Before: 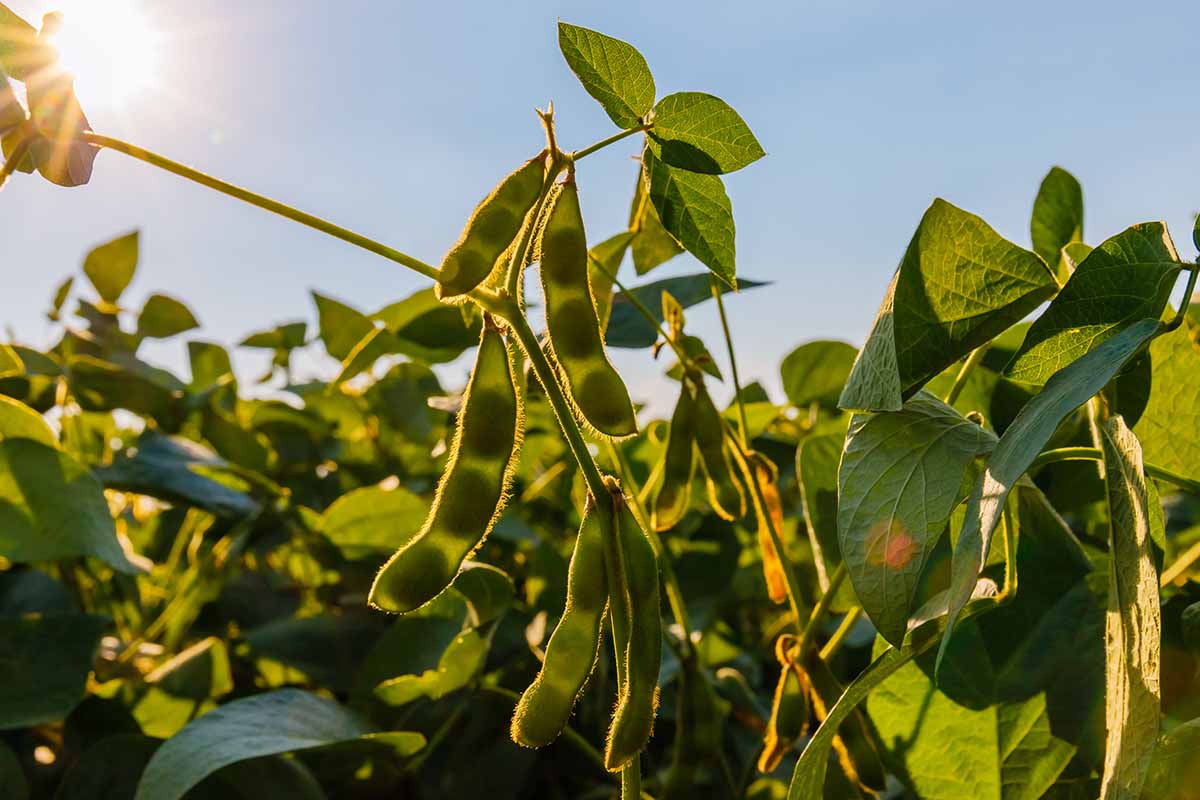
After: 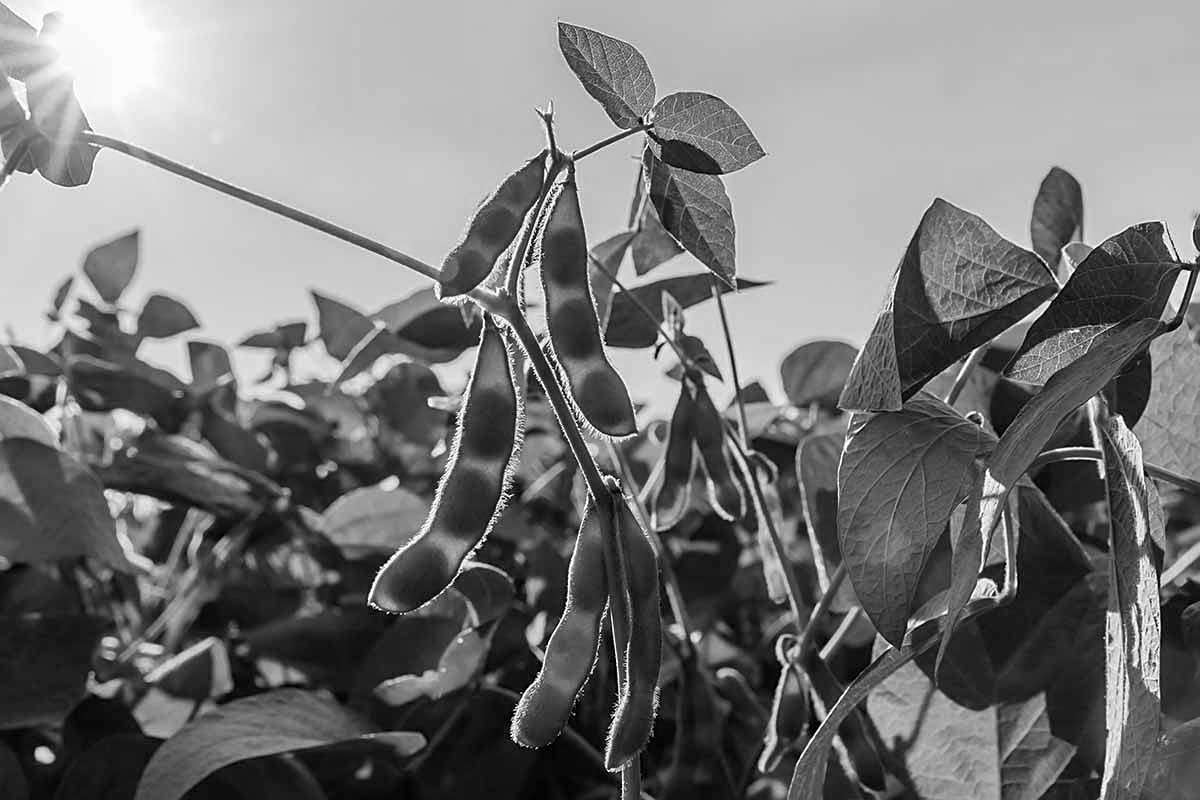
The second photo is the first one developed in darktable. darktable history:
white balance: red 1.009, blue 1.027
sharpen: on, module defaults
monochrome: a 16.01, b -2.65, highlights 0.52
